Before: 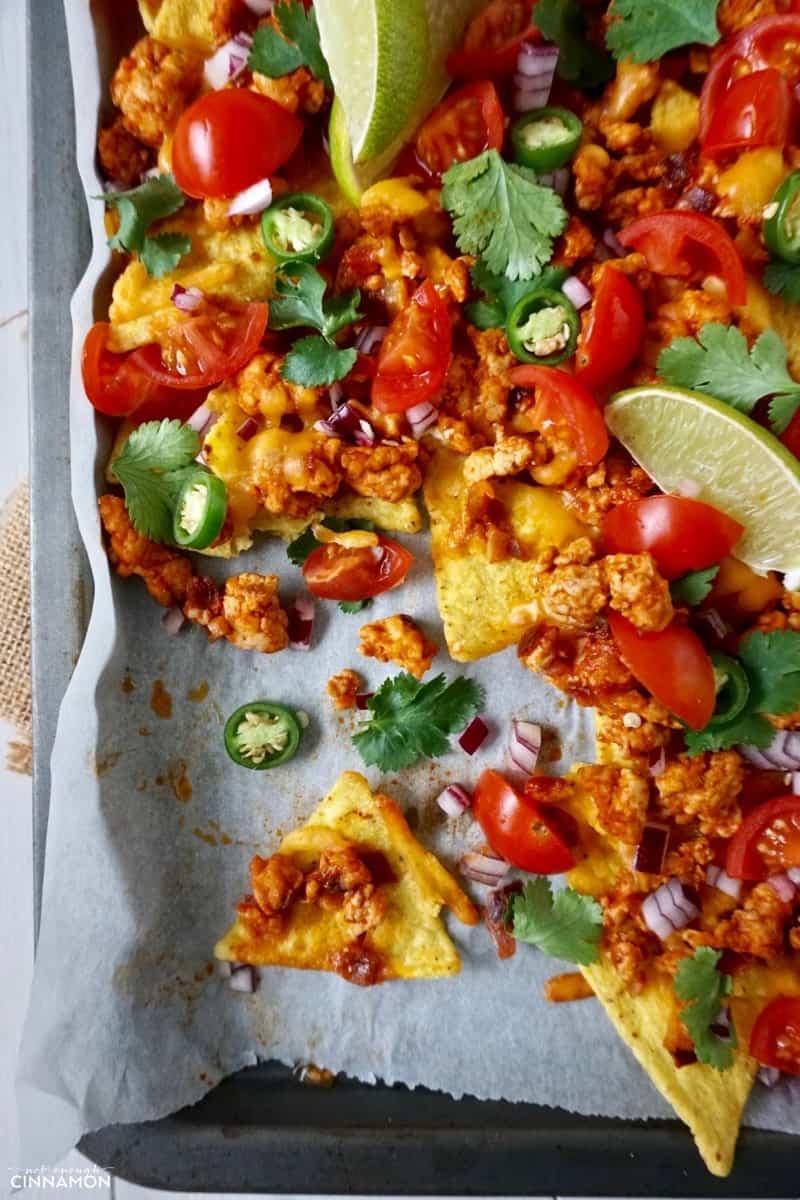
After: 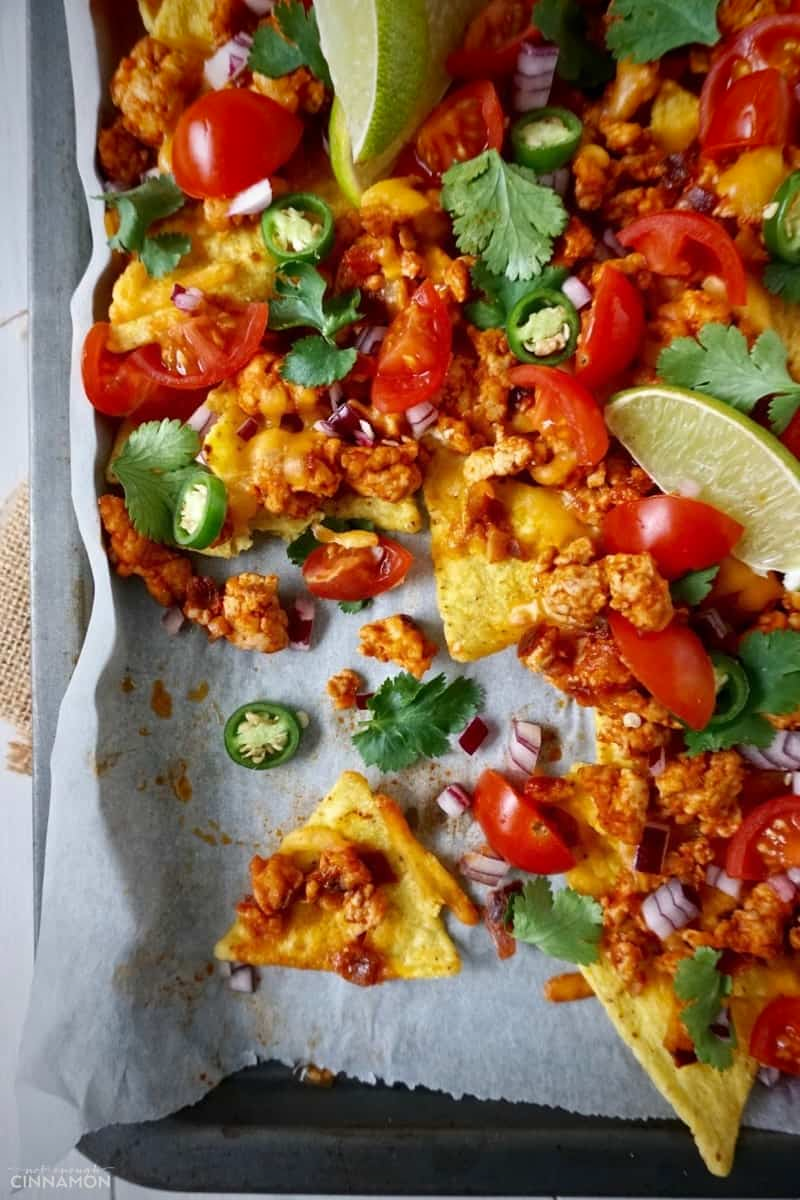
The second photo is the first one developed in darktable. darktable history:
vignetting: fall-off start 97.77%, fall-off radius 99.8%, saturation 0.039, width/height ratio 1.376, unbound false
